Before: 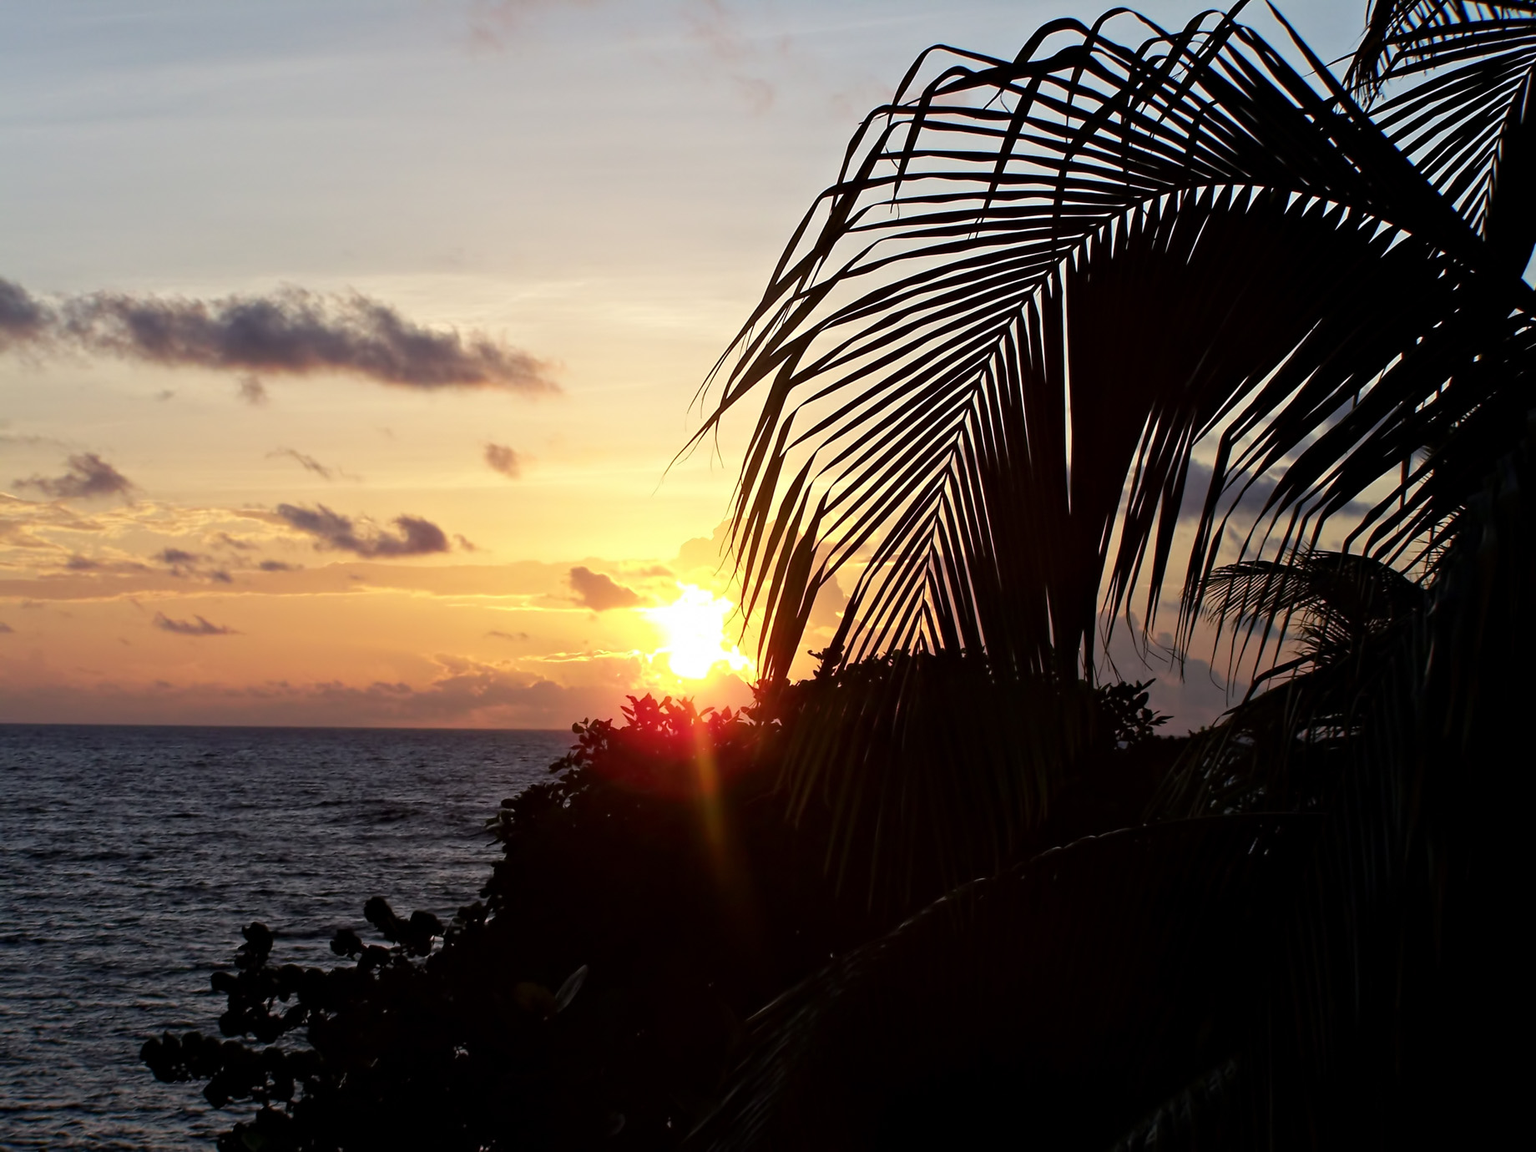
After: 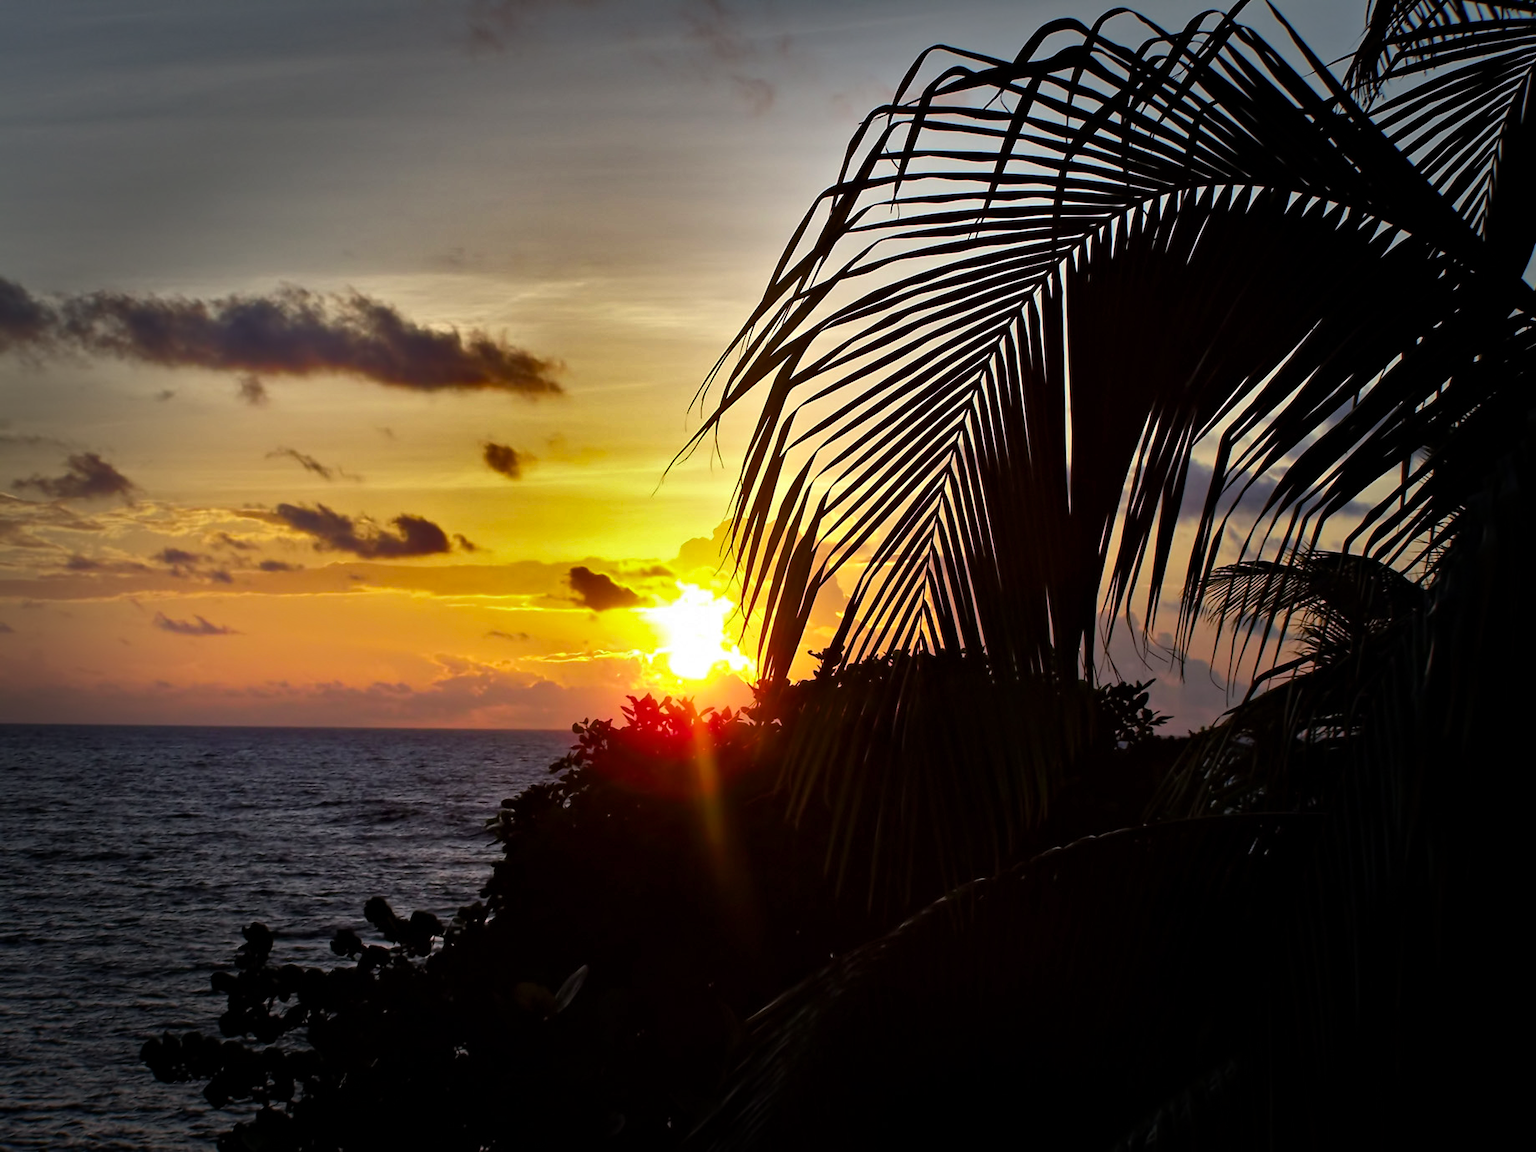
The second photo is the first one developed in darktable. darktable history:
shadows and highlights: shadows 19.13, highlights -83.41, soften with gaussian
vignetting: fall-off start 66.7%, fall-off radius 39.74%, brightness -0.576, saturation -0.258, automatic ratio true, width/height ratio 0.671, dithering 16-bit output
color balance rgb: perceptual saturation grading › global saturation 20%, global vibrance 20%
levels: mode automatic
